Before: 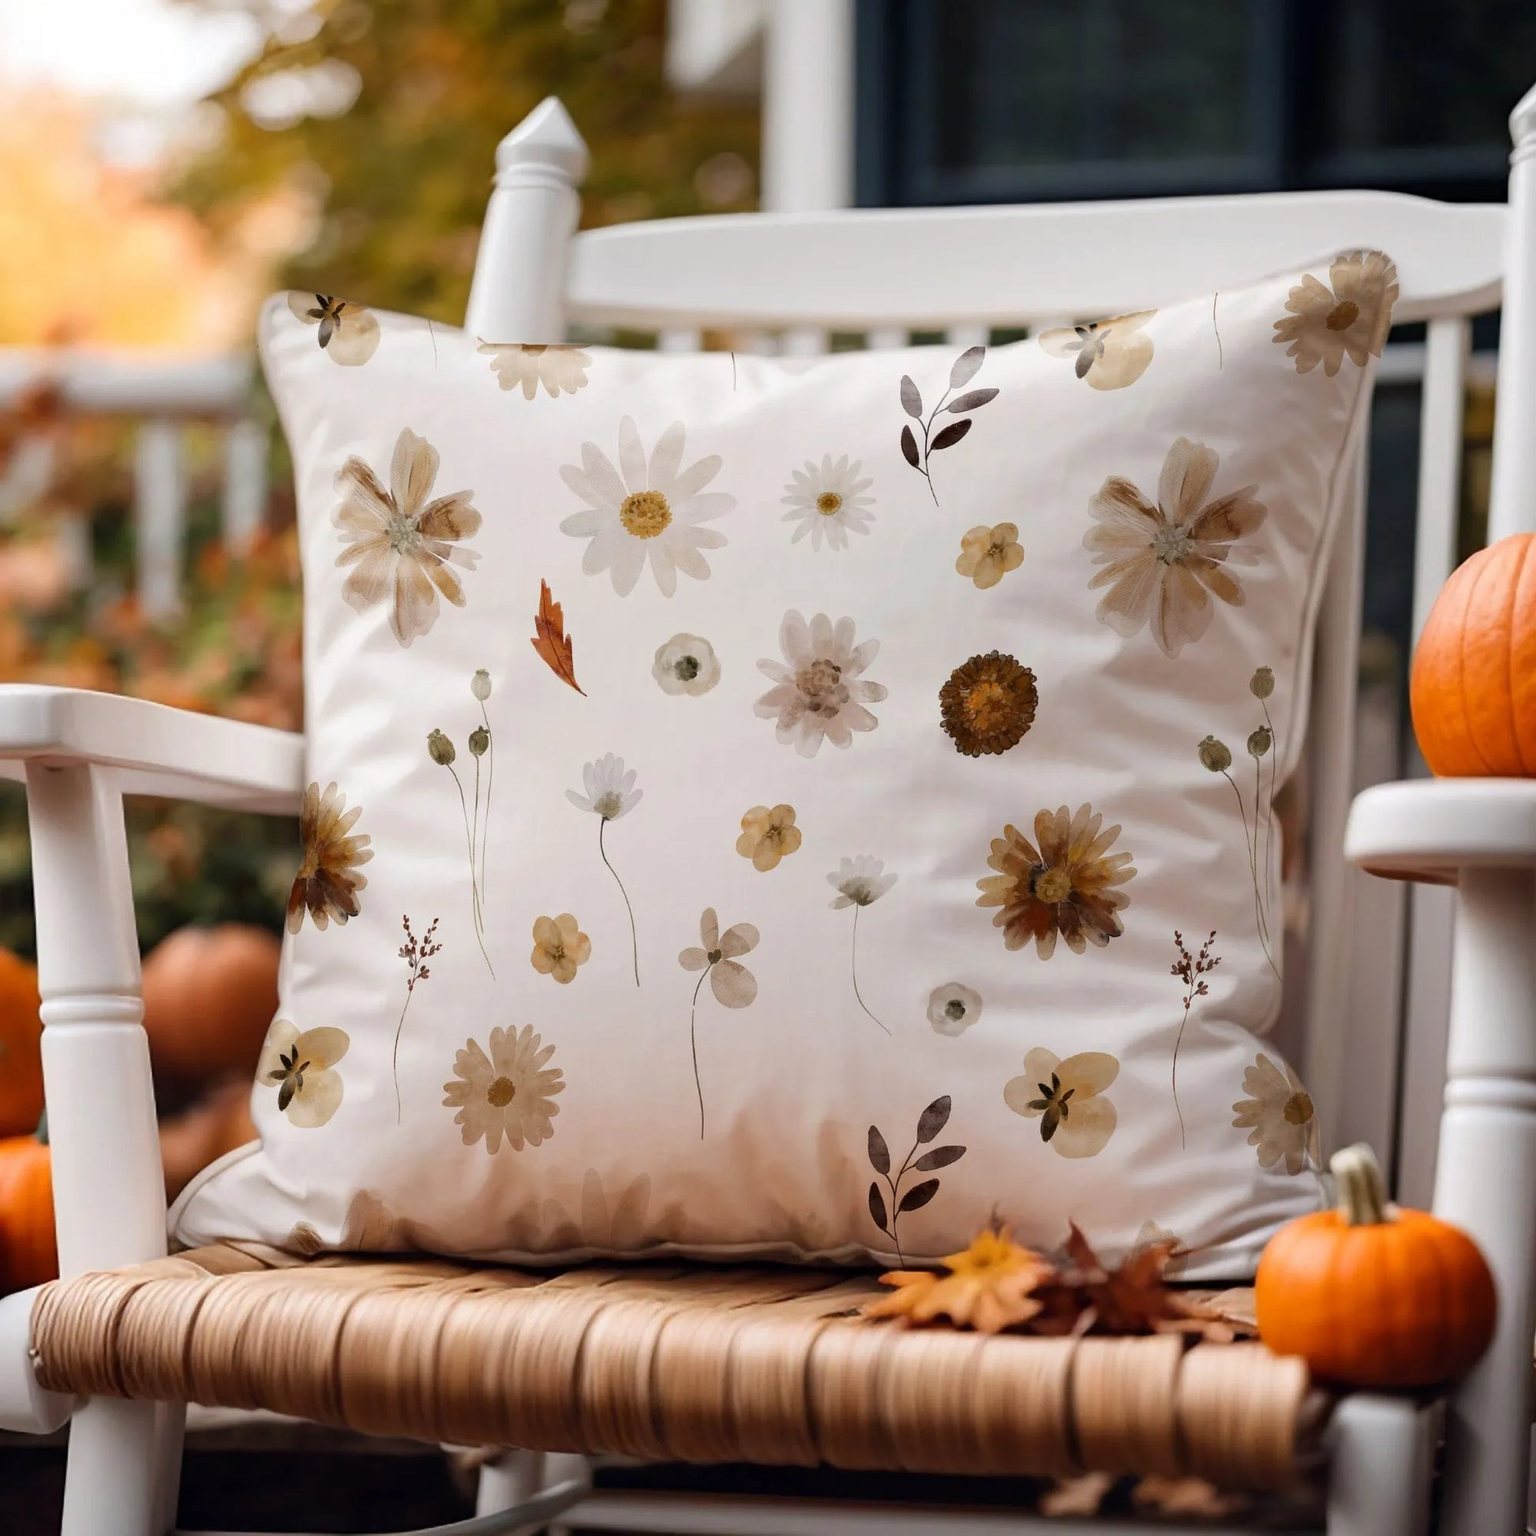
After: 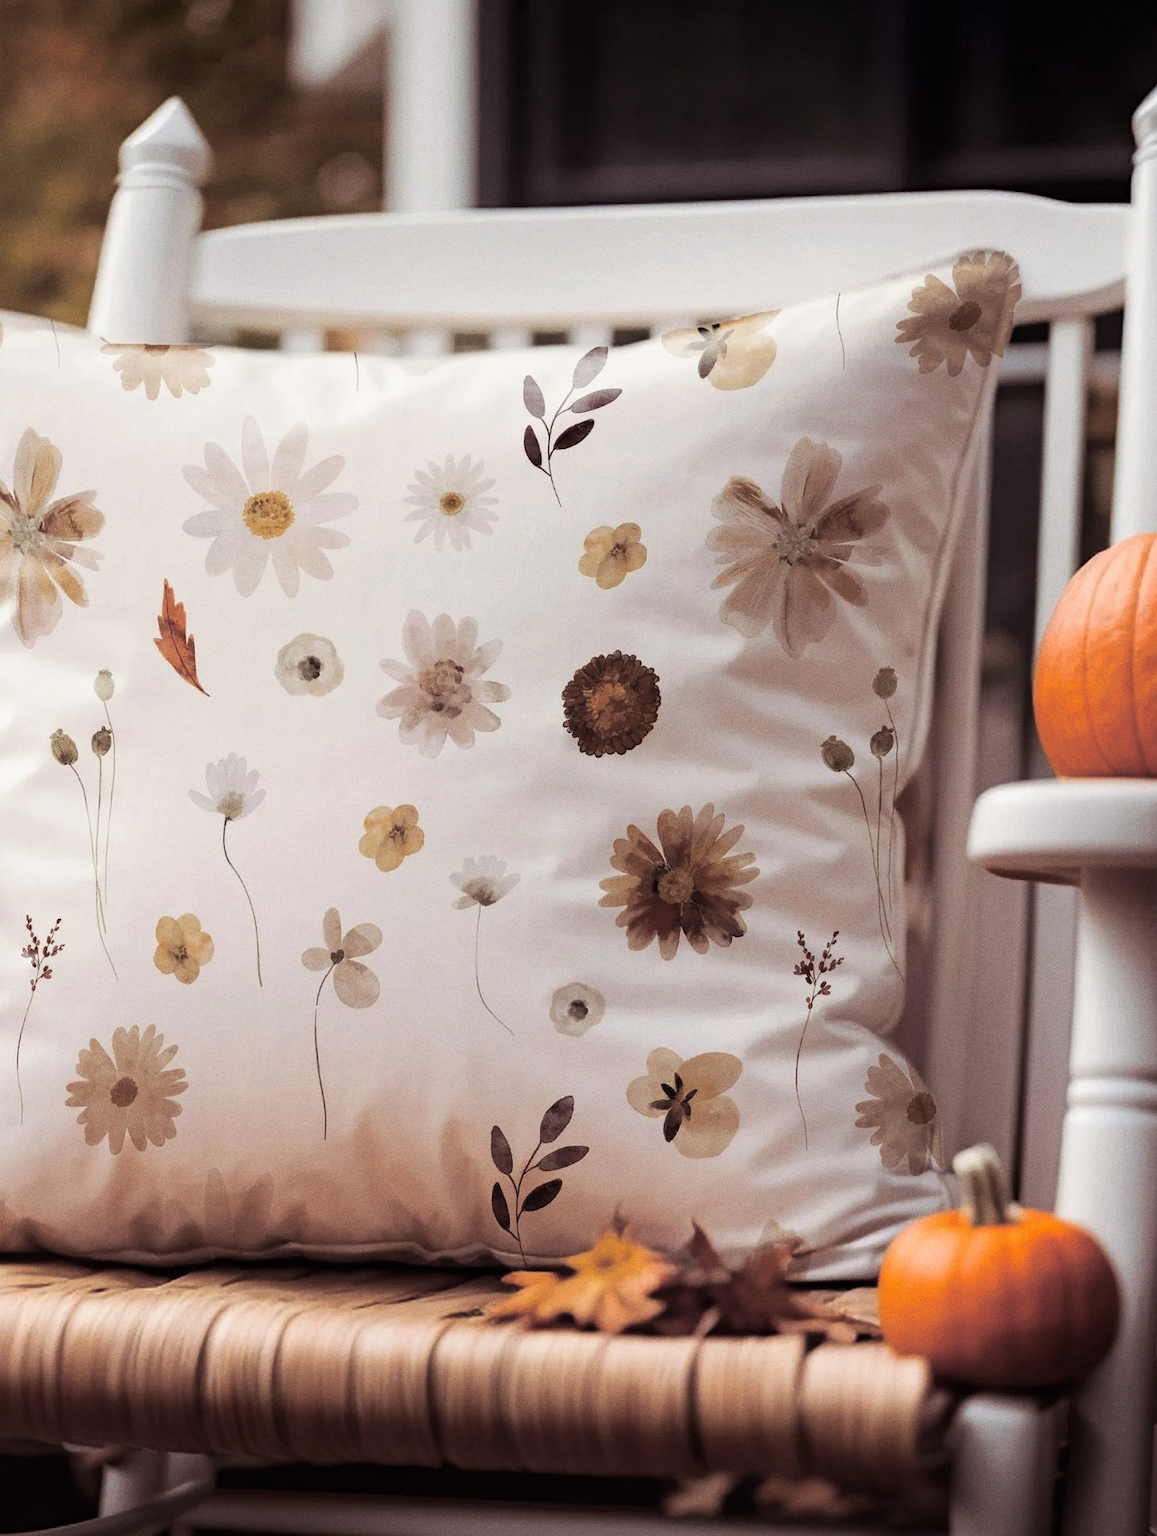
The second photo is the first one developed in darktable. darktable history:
shadows and highlights: shadows -70, highlights 35, soften with gaussian
crop and rotate: left 24.6%
split-toning: shadows › saturation 0.24, highlights › hue 54°, highlights › saturation 0.24
grain: coarseness 0.09 ISO
